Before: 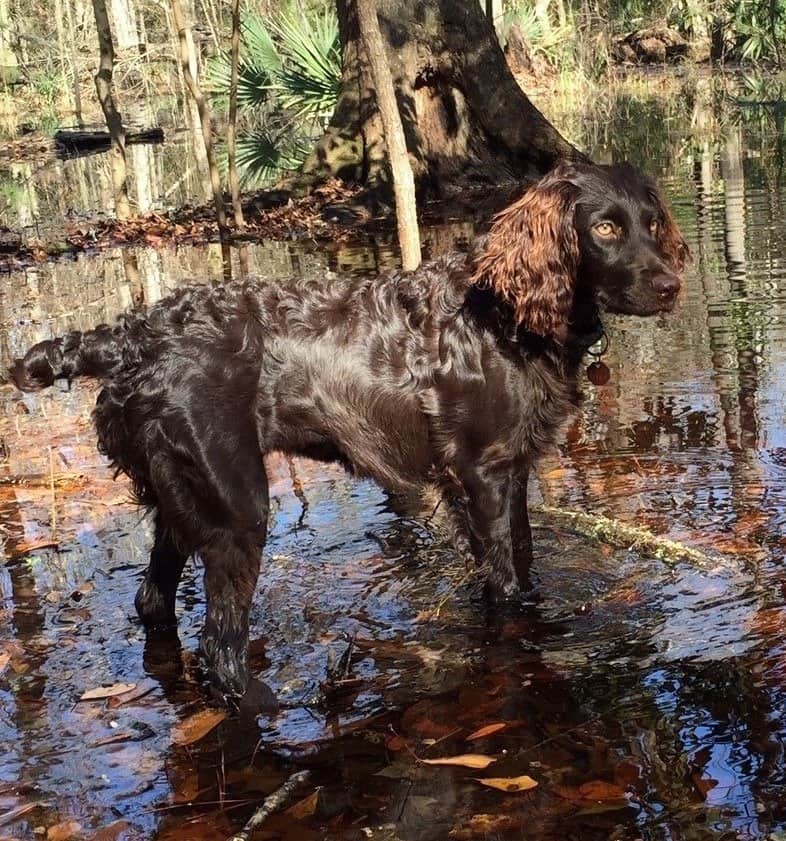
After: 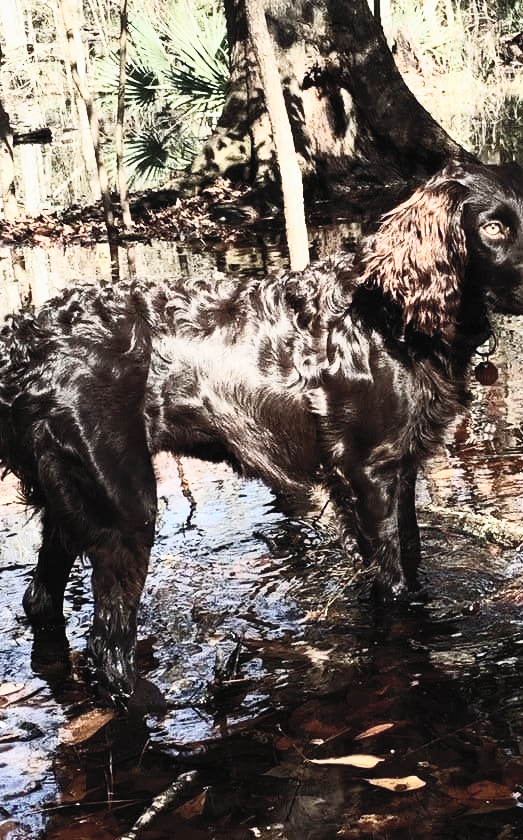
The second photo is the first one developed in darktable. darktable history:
sigmoid: skew -0.2, preserve hue 0%, red attenuation 0.1, red rotation 0.035, green attenuation 0.1, green rotation -0.017, blue attenuation 0.15, blue rotation -0.052, base primaries Rec2020
exposure: exposure -0.064 EV, compensate highlight preservation false
crop and rotate: left 14.385%, right 18.948%
contrast brightness saturation: contrast 0.57, brightness 0.57, saturation -0.34
